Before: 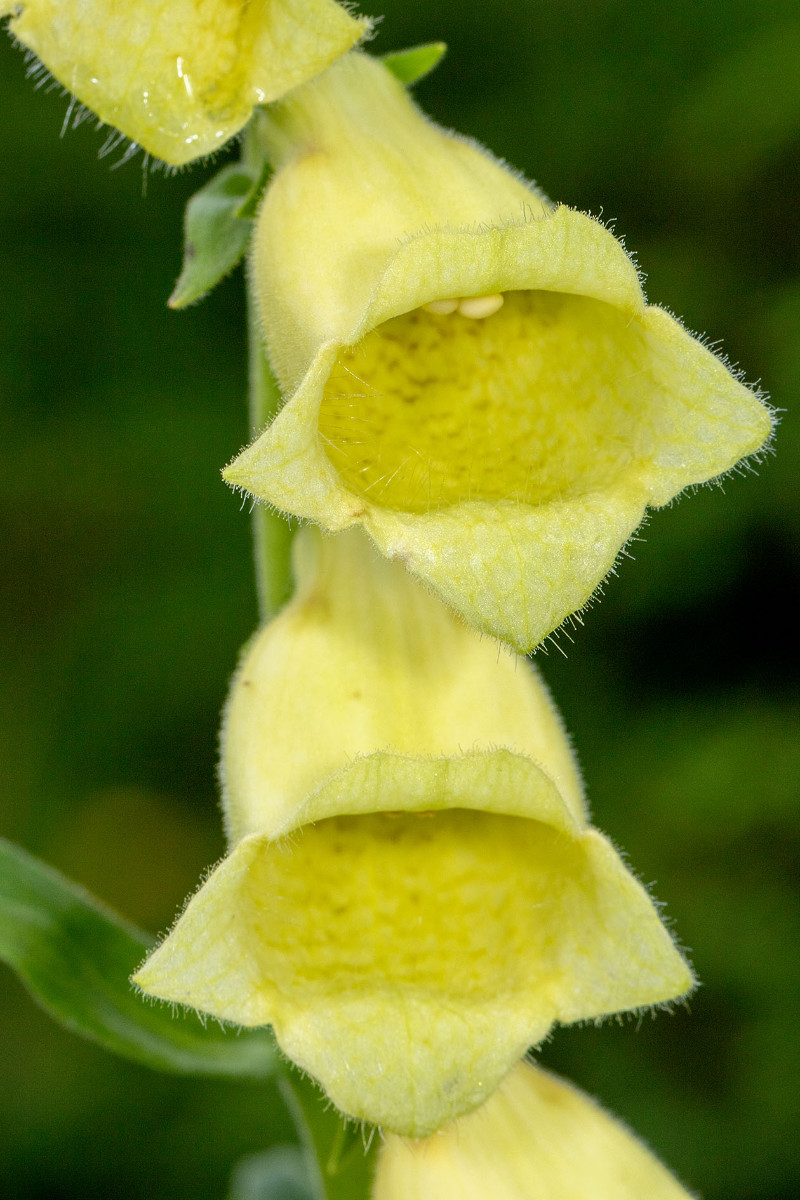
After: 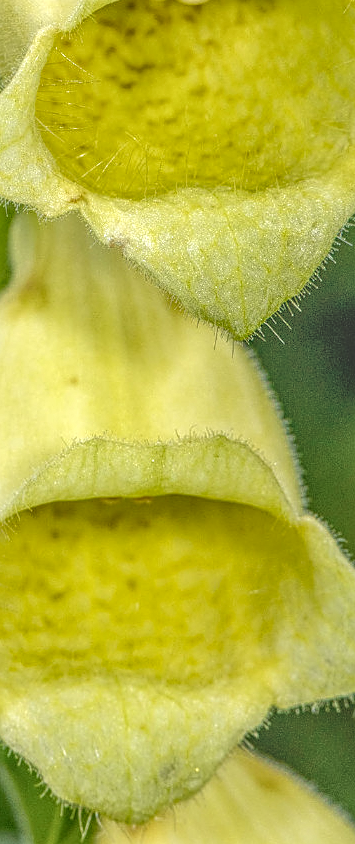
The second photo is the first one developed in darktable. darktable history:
crop: left 35.432%, top 26.233%, right 20.145%, bottom 3.432%
local contrast: highlights 0%, shadows 0%, detail 200%, midtone range 0.25
sharpen: on, module defaults
